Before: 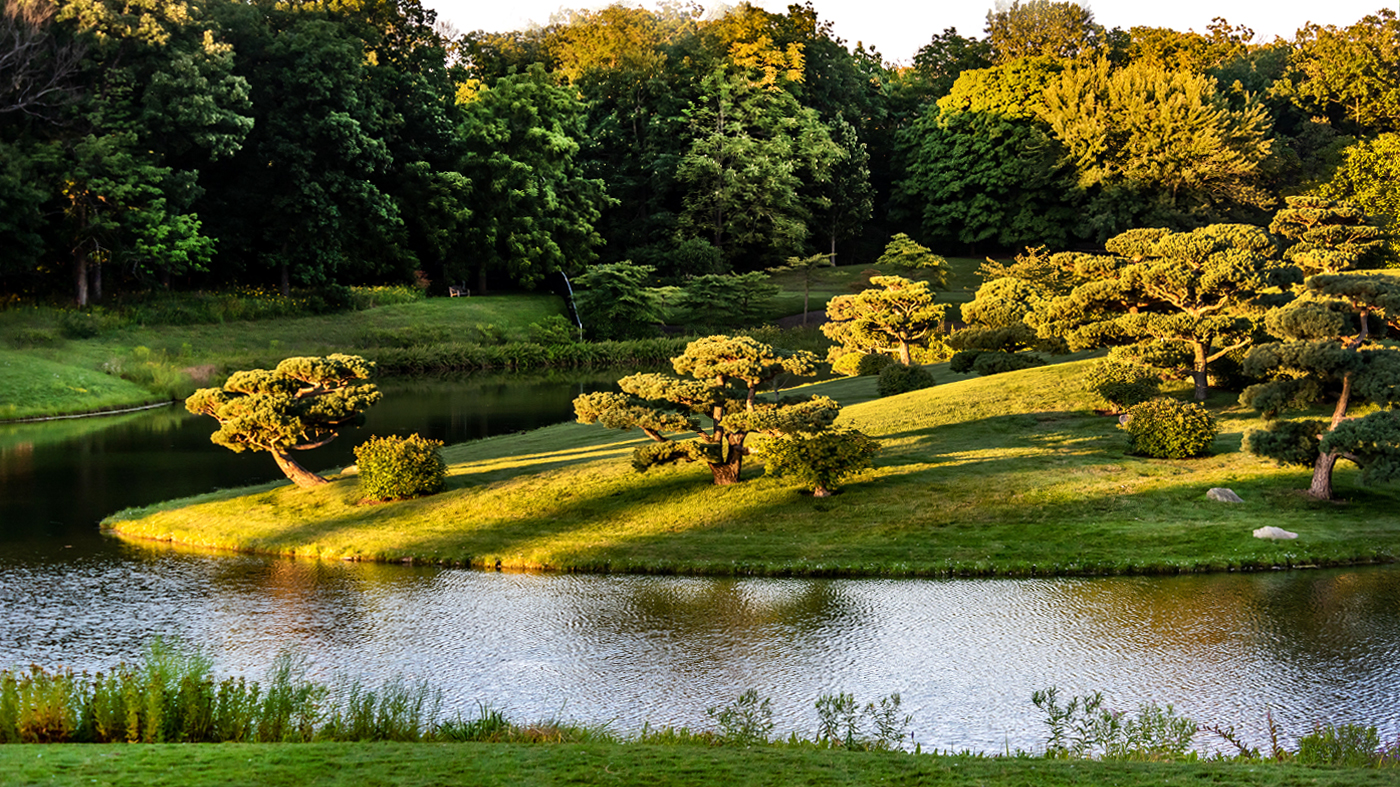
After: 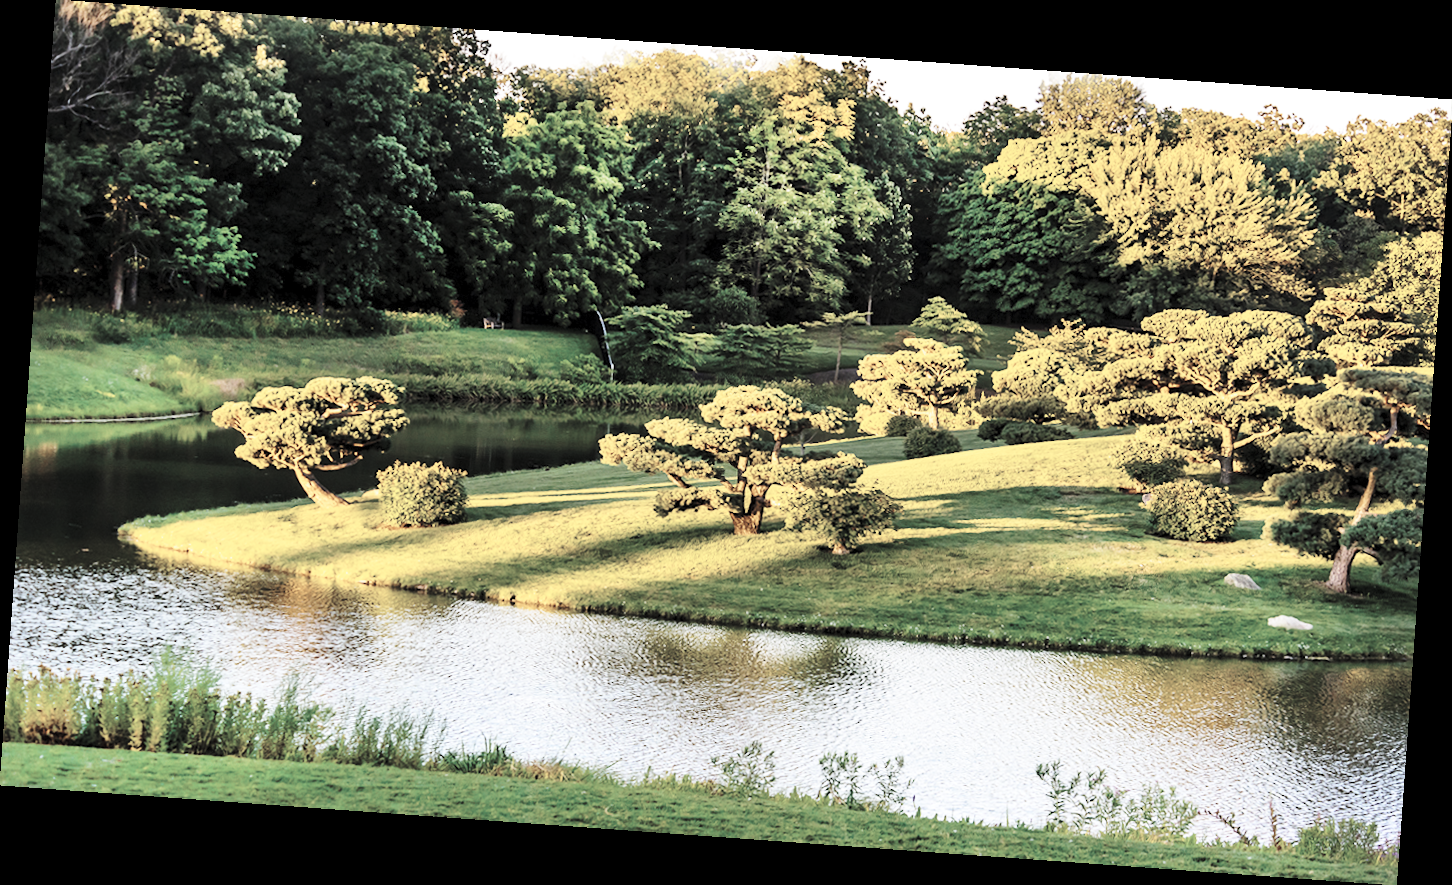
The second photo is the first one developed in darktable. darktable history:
contrast brightness saturation: brightness 0.18, saturation -0.5
color balance rgb: perceptual saturation grading › global saturation 25%, perceptual brilliance grading › mid-tones 10%, perceptual brilliance grading › shadows 15%, global vibrance 20%
base curve: curves: ch0 [(0, 0) (0.028, 0.03) (0.121, 0.232) (0.46, 0.748) (0.859, 0.968) (1, 1)], preserve colors none
rotate and perspective: rotation 4.1°, automatic cropping off
color zones: curves: ch0 [(0, 0.5) (0.125, 0.4) (0.25, 0.5) (0.375, 0.4) (0.5, 0.4) (0.625, 0.6) (0.75, 0.6) (0.875, 0.5)]; ch1 [(0, 0.35) (0.125, 0.45) (0.25, 0.35) (0.375, 0.35) (0.5, 0.35) (0.625, 0.35) (0.75, 0.45) (0.875, 0.35)]; ch2 [(0, 0.6) (0.125, 0.5) (0.25, 0.5) (0.375, 0.6) (0.5, 0.6) (0.625, 0.5) (0.75, 0.5) (0.875, 0.5)]
